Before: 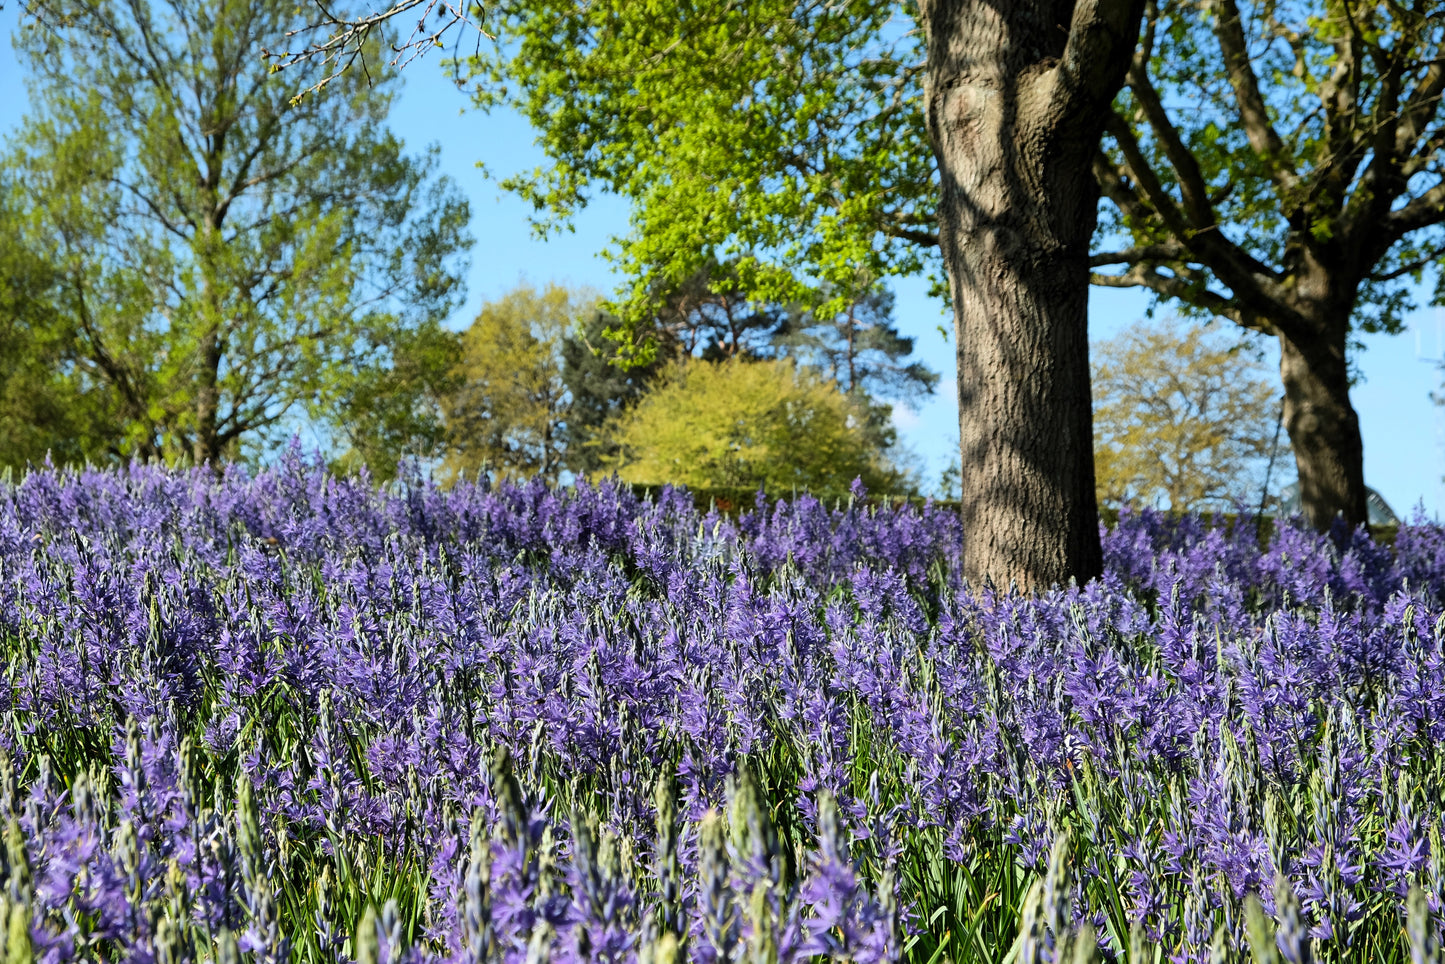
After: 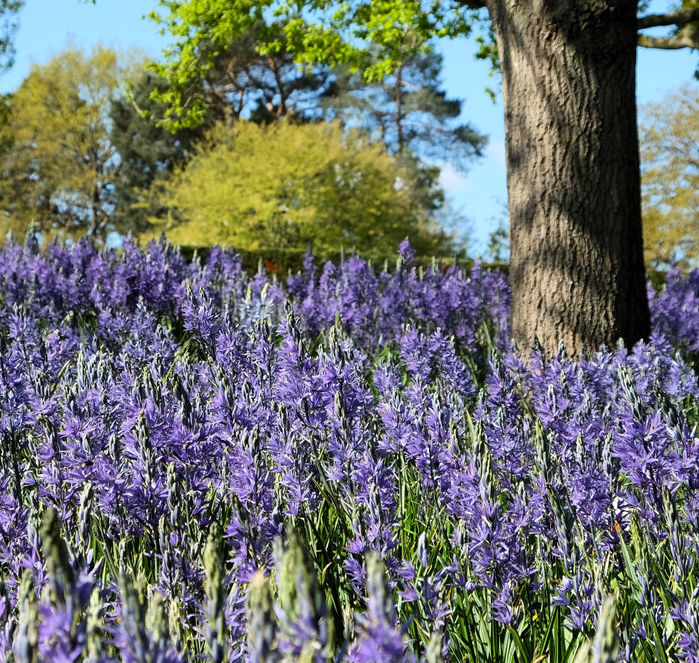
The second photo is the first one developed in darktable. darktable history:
crop: left 31.304%, top 24.778%, right 20.291%, bottom 6.396%
